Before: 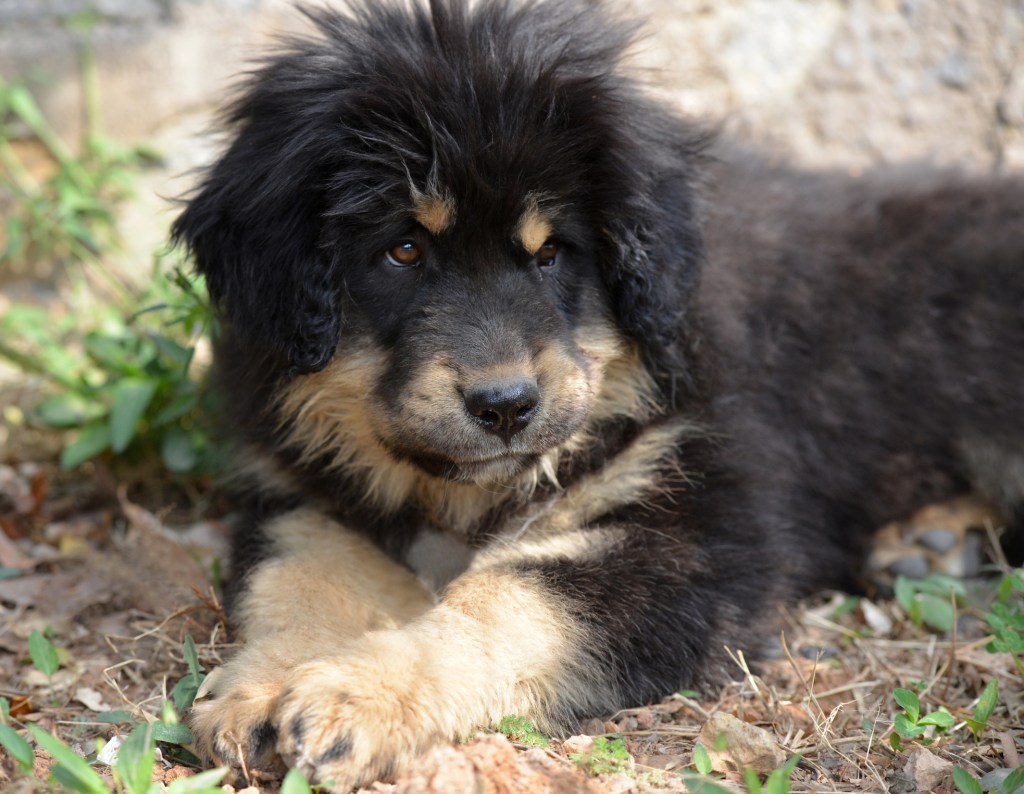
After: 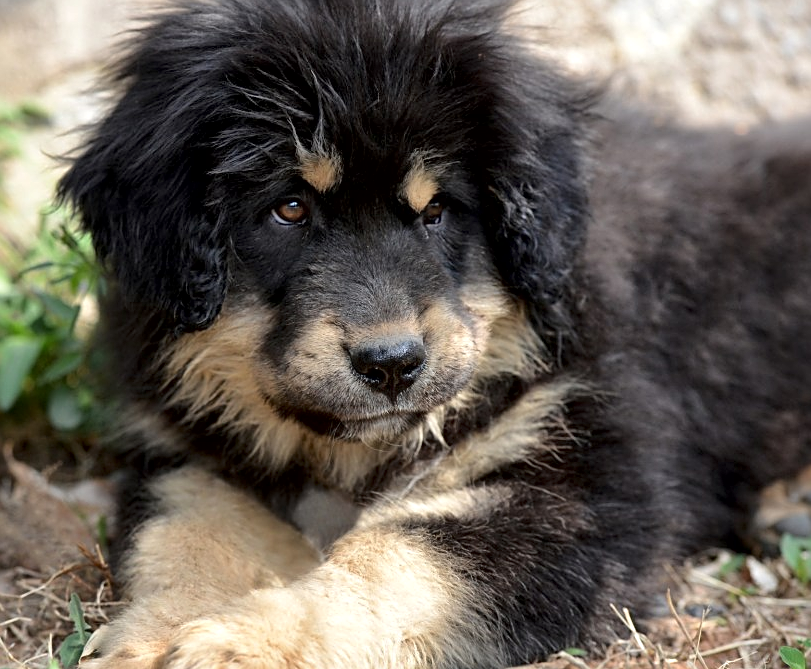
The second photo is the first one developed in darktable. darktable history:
crop: left 11.225%, top 5.381%, right 9.565%, bottom 10.314%
sharpen: on, module defaults
local contrast: mode bilateral grid, contrast 20, coarseness 50, detail 171%, midtone range 0.2
